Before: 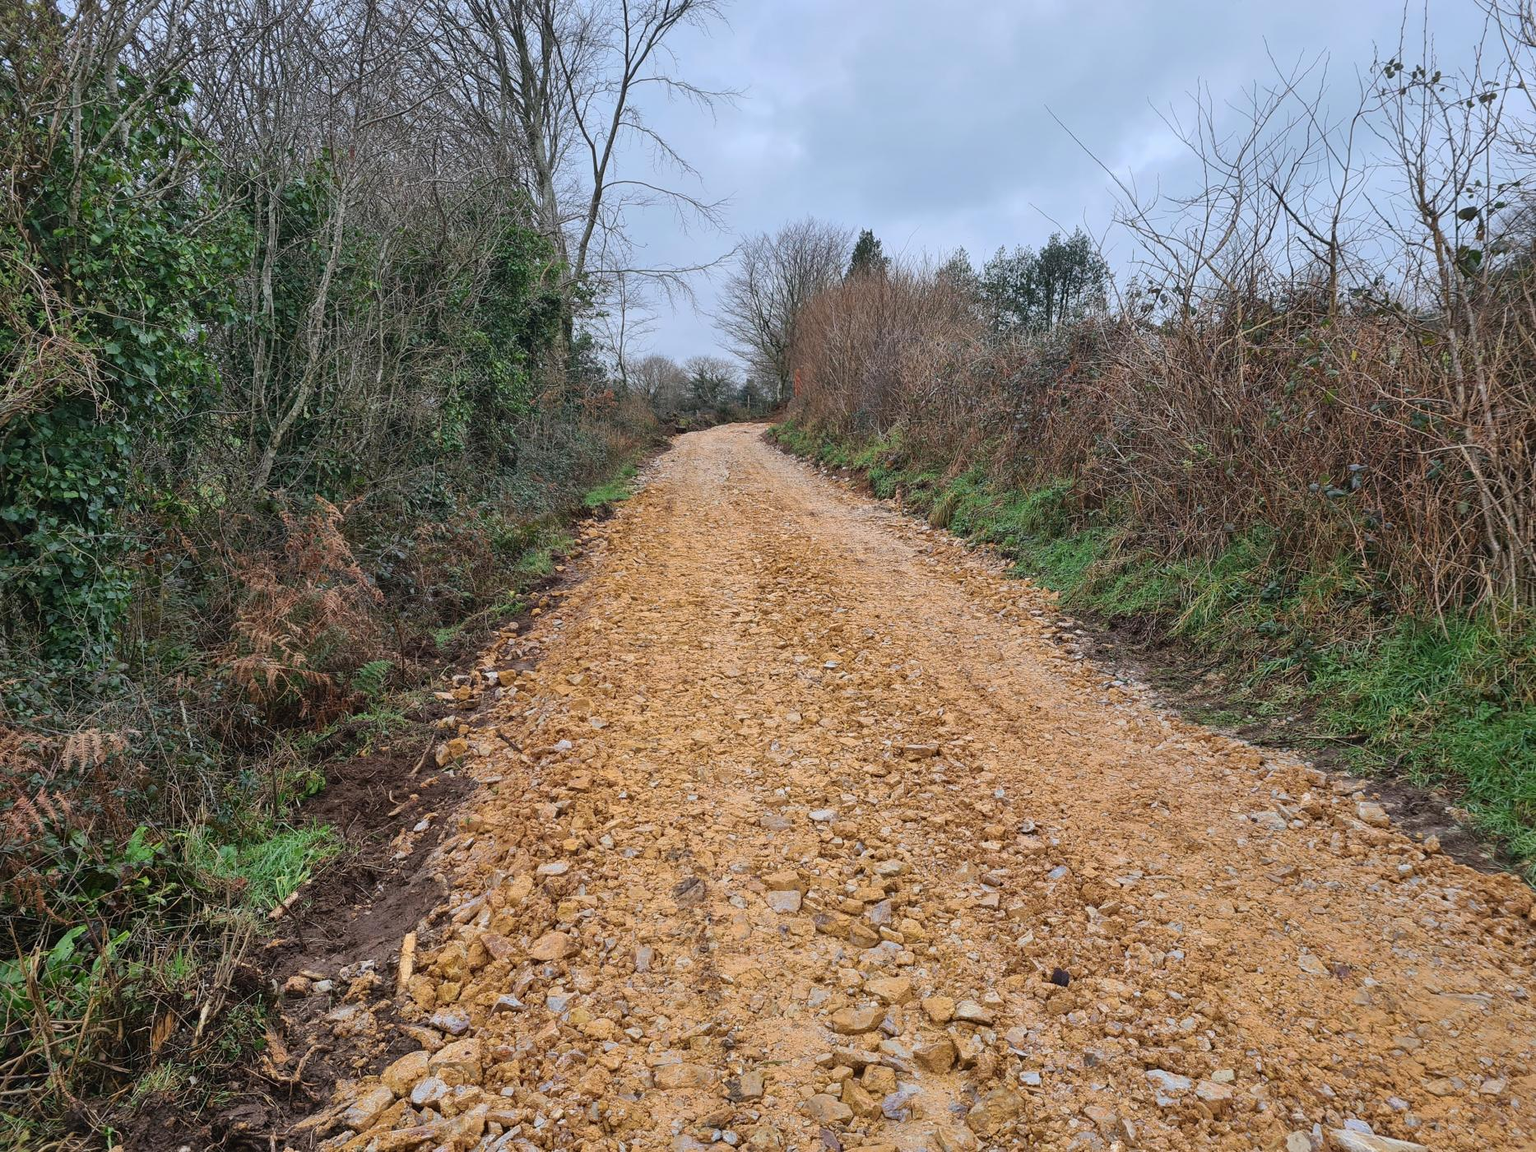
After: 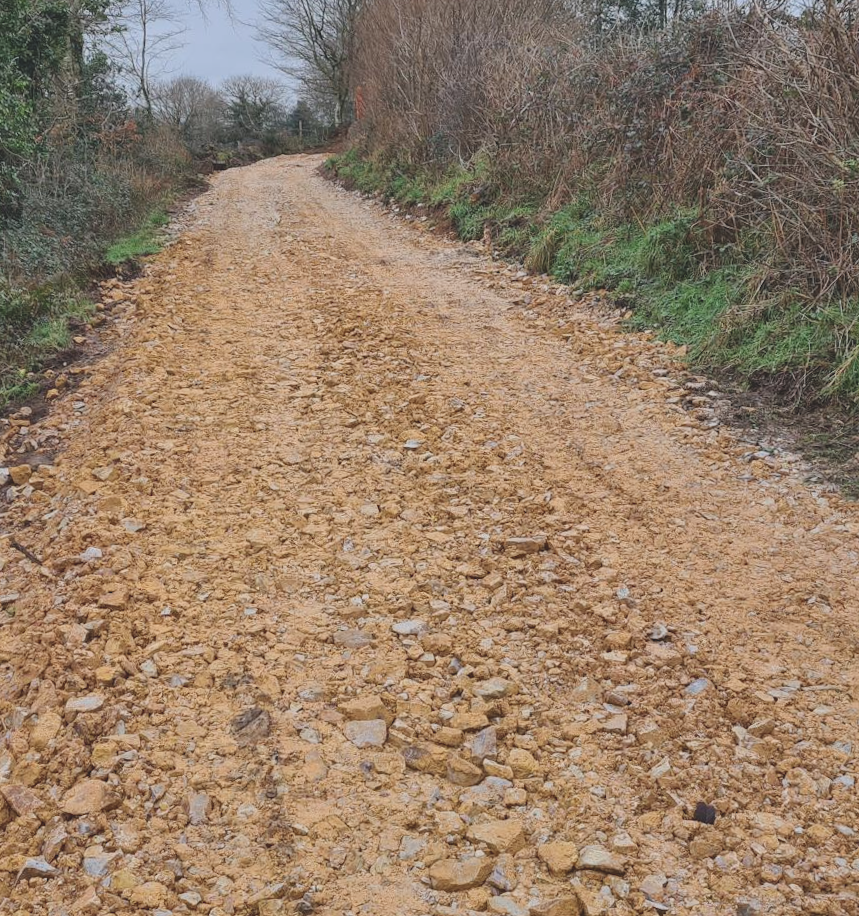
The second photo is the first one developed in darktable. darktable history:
shadows and highlights: radius 125.46, shadows 30.51, highlights -30.51, low approximation 0.01, soften with gaussian
crop: left 31.379%, top 24.658%, right 20.326%, bottom 6.628%
rotate and perspective: rotation -2.12°, lens shift (vertical) 0.009, lens shift (horizontal) -0.008, automatic cropping original format, crop left 0.036, crop right 0.964, crop top 0.05, crop bottom 0.959
contrast brightness saturation: contrast 0.14
color balance: lift [1.01, 1, 1, 1], gamma [1.097, 1, 1, 1], gain [0.85, 1, 1, 1]
color balance rgb: perceptual saturation grading › global saturation -0.31%, global vibrance -8%, contrast -13%, saturation formula JzAzBz (2021)
color correction: highlights a* -0.182, highlights b* -0.124
